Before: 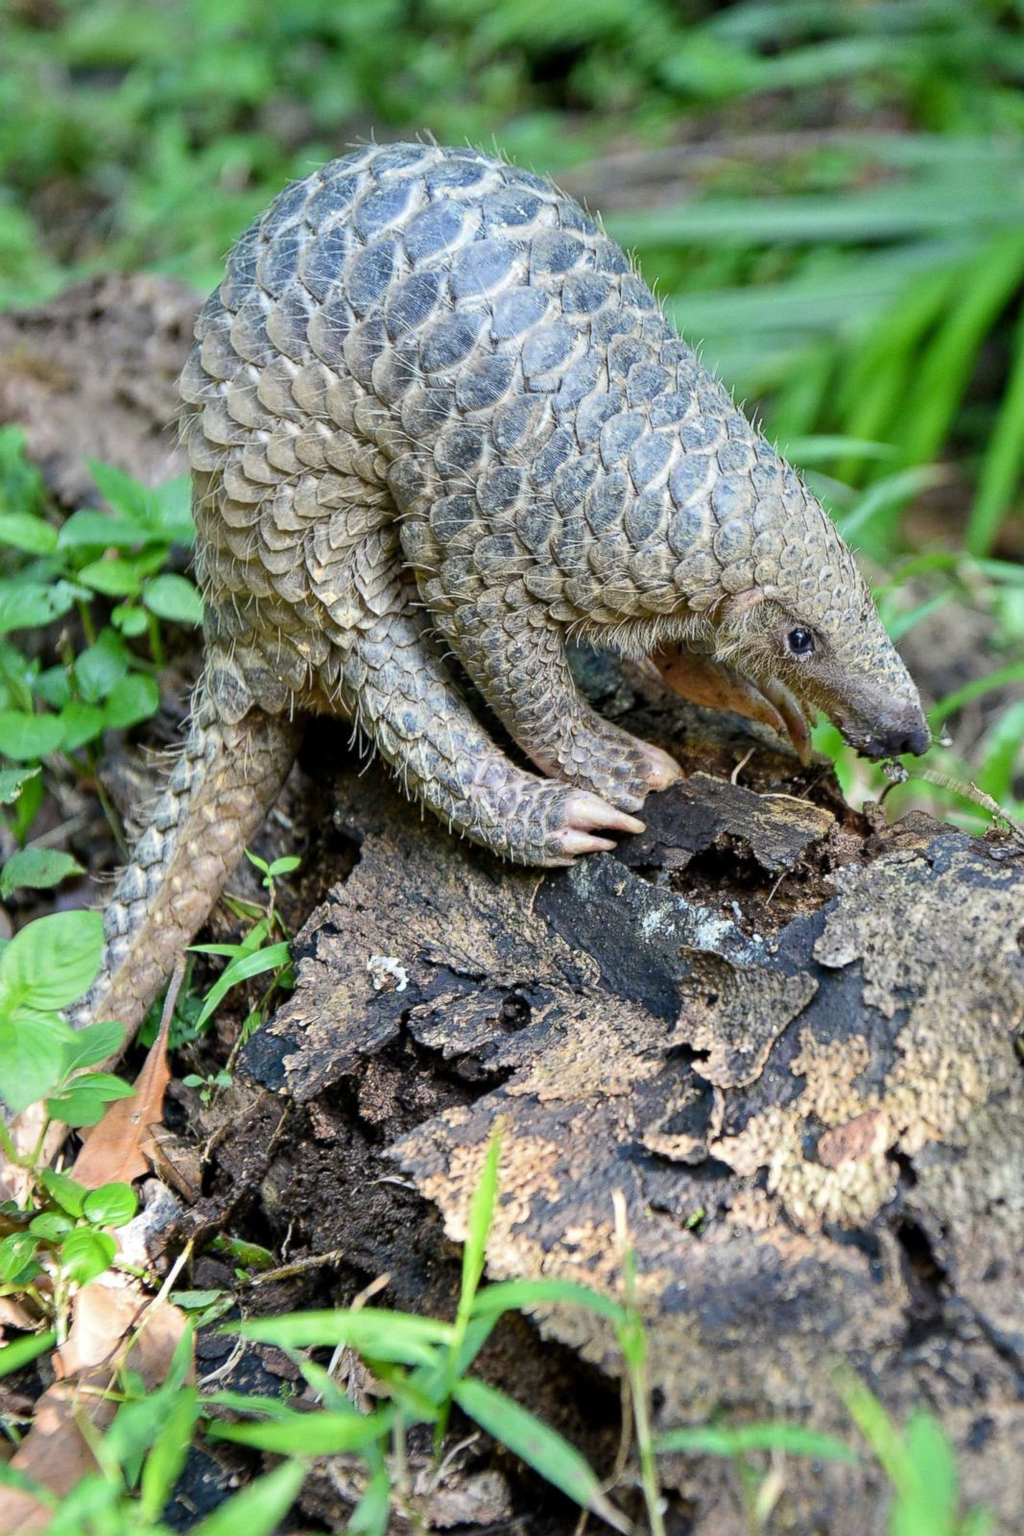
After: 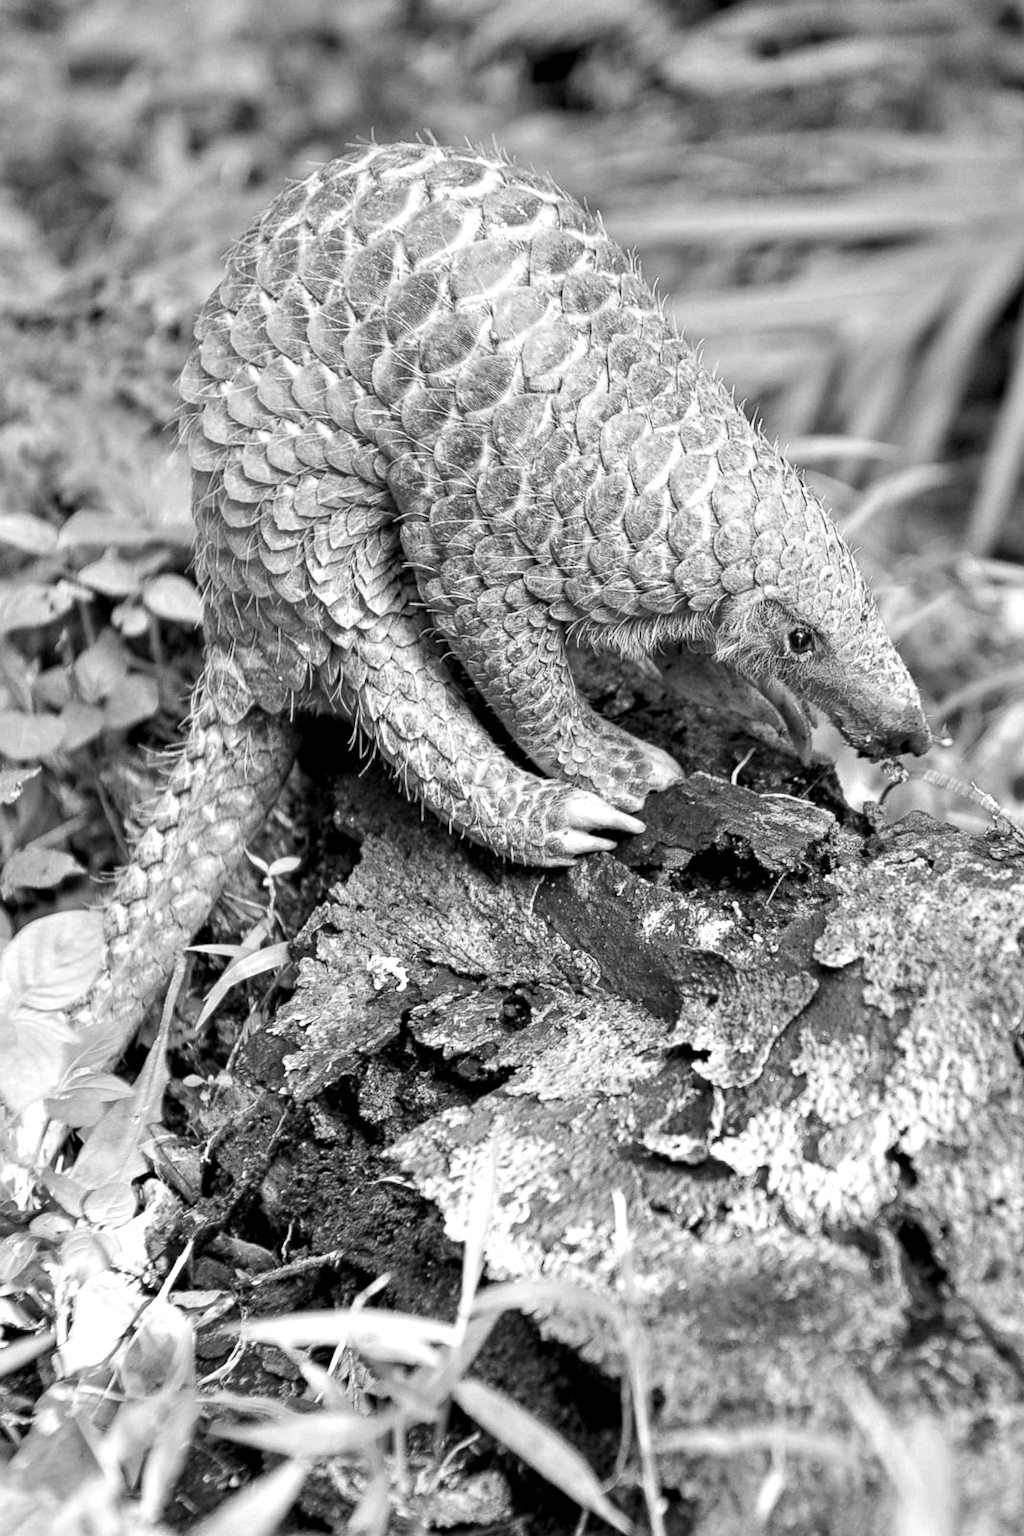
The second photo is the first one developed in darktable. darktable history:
contrast equalizer: octaves 7, y [[0.6 ×6], [0.55 ×6], [0 ×6], [0 ×6], [0 ×6]], mix 0.15
monochrome: a -35.87, b 49.73, size 1.7
exposure: black level correction 0.001, exposure 0.5 EV, compensate exposure bias true, compensate highlight preservation false
